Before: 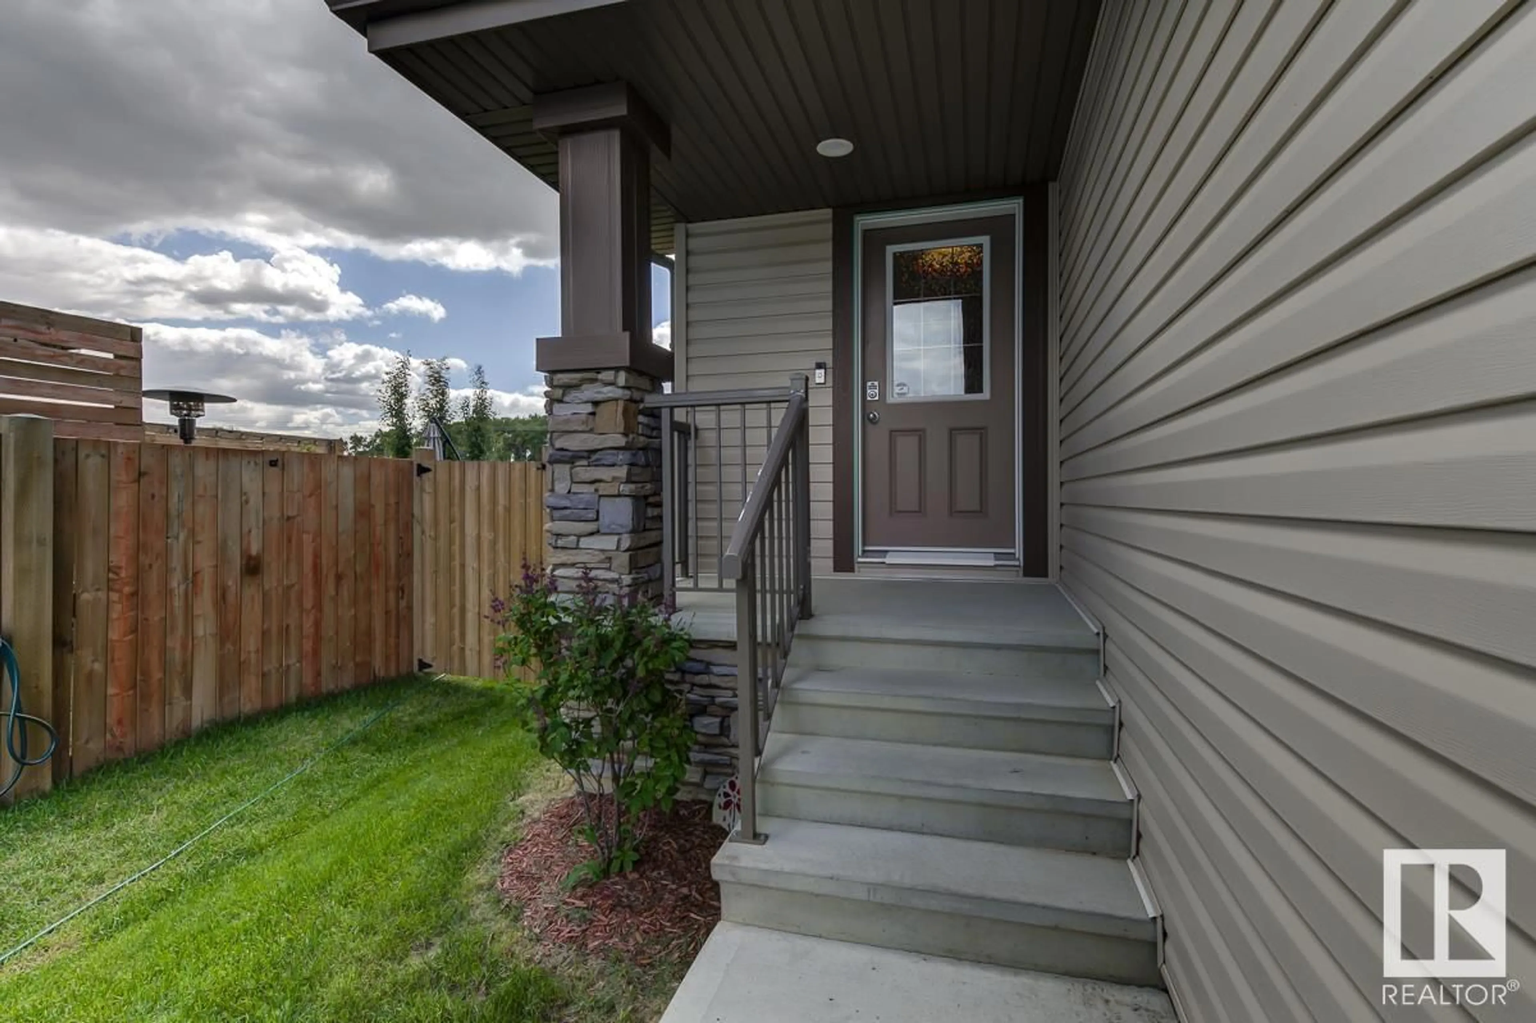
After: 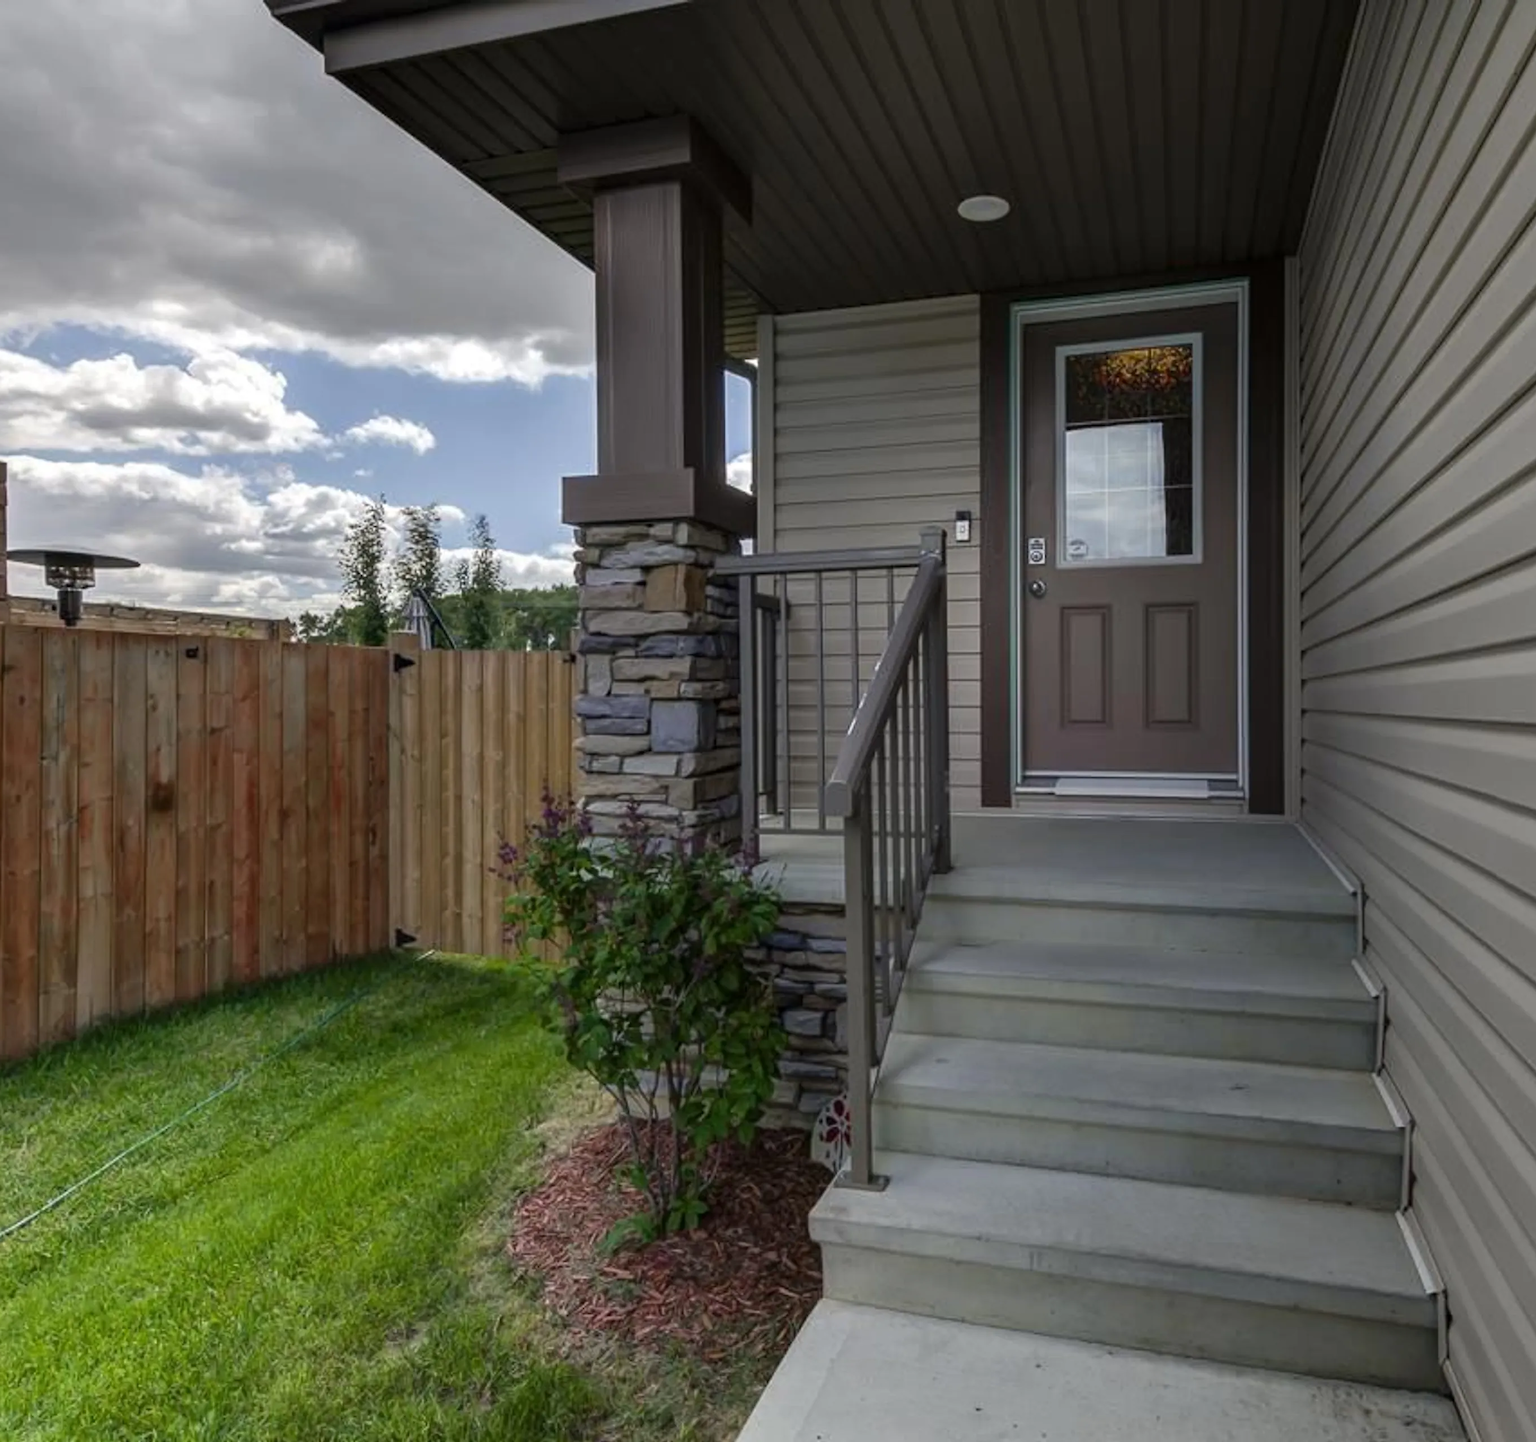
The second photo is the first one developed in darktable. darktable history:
crop and rotate: left 8.959%, right 20.129%
